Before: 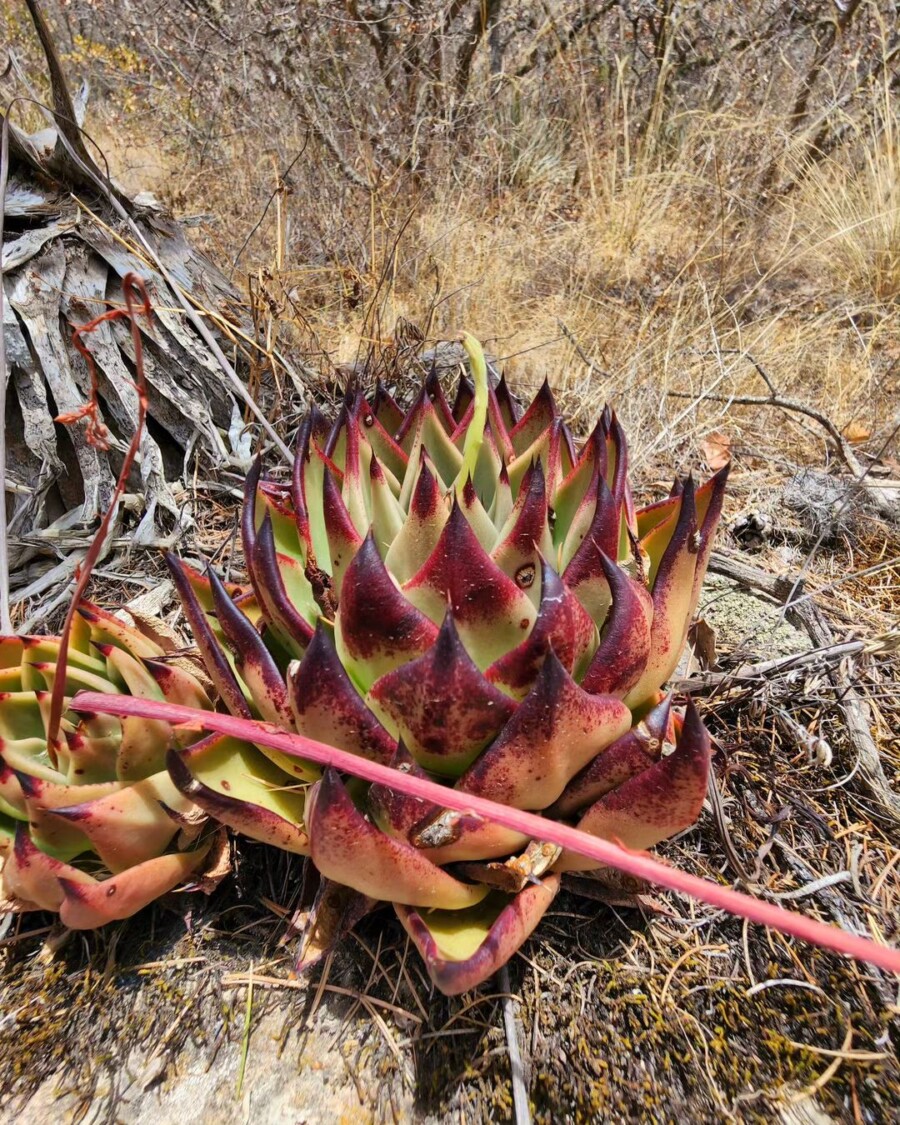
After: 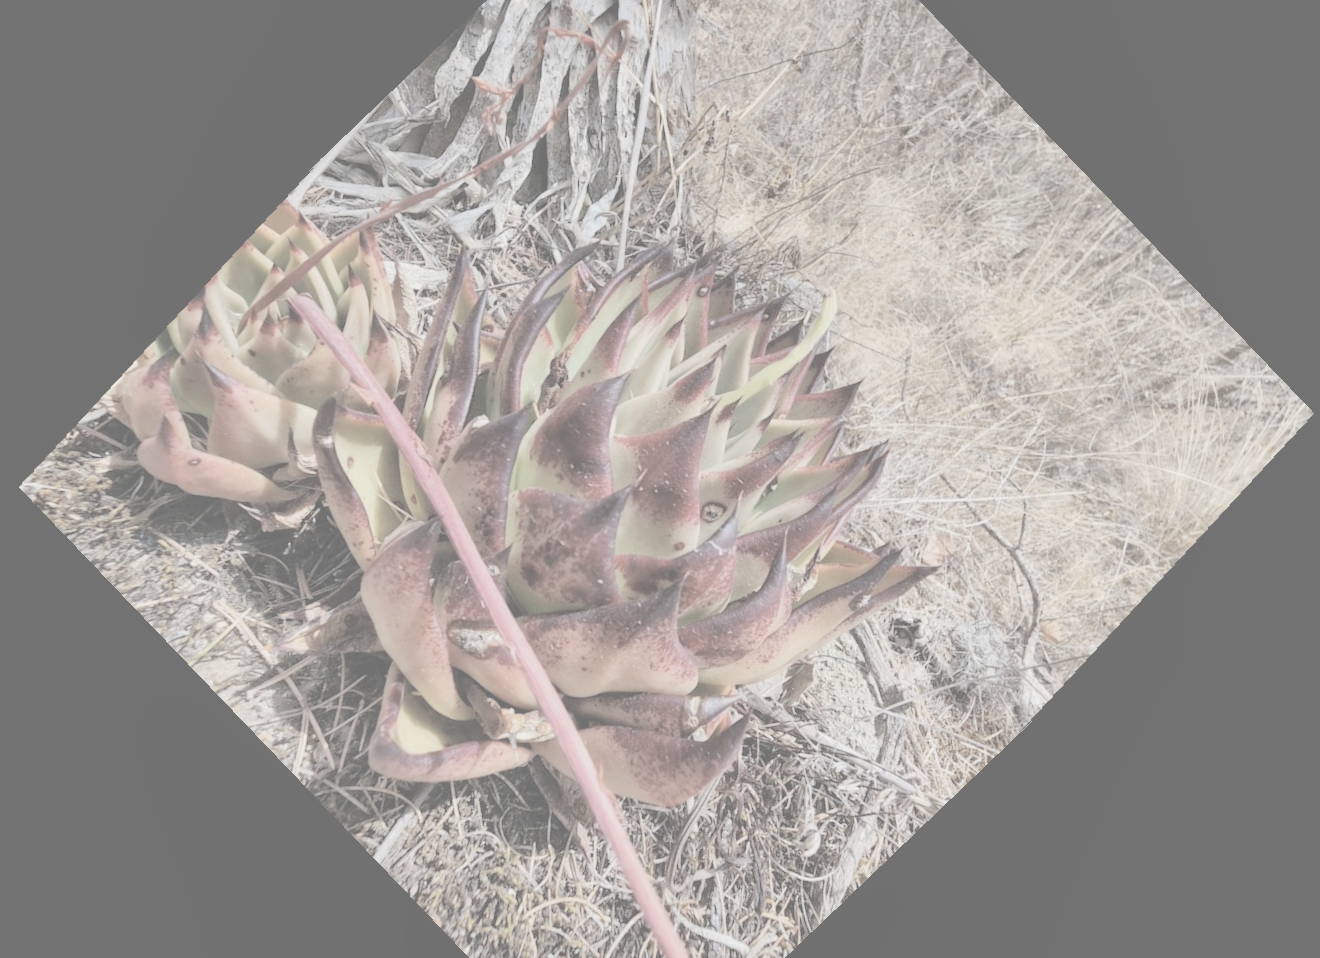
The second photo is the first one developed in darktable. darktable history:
crop and rotate: angle -46.26°, top 16.234%, right 0.912%, bottom 11.704%
rotate and perspective: rotation -3.52°, crop left 0.036, crop right 0.964, crop top 0.081, crop bottom 0.919
local contrast: highlights 100%, shadows 100%, detail 120%, midtone range 0.2
contrast brightness saturation: contrast -0.32, brightness 0.75, saturation -0.78
white balance: red 0.986, blue 1.01
